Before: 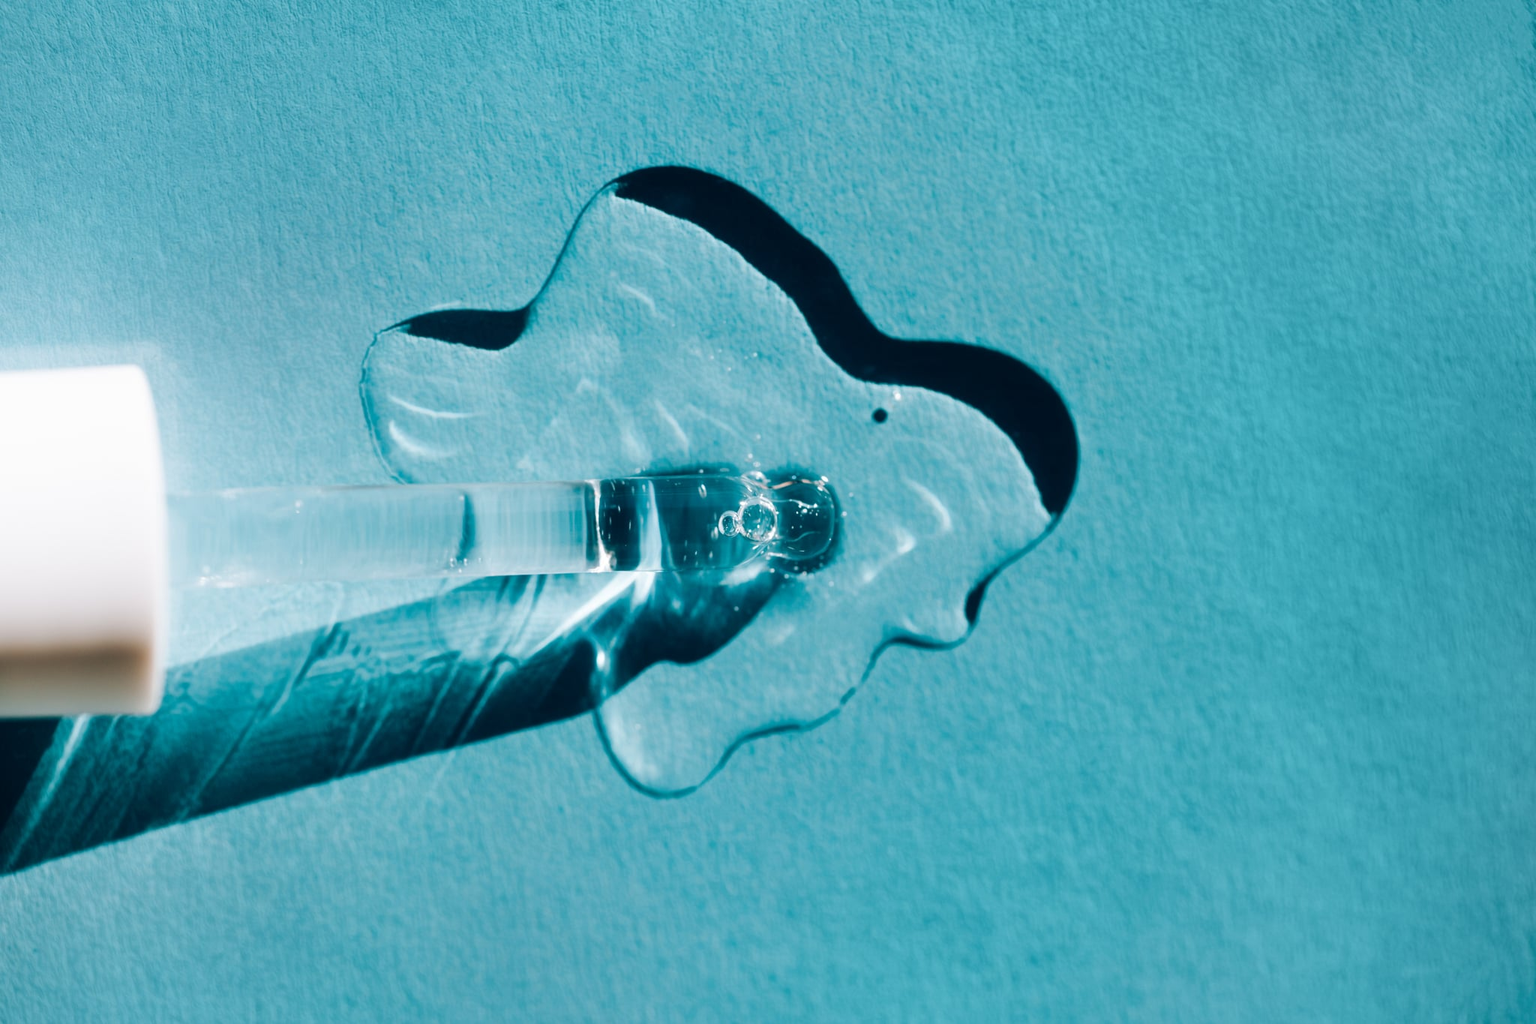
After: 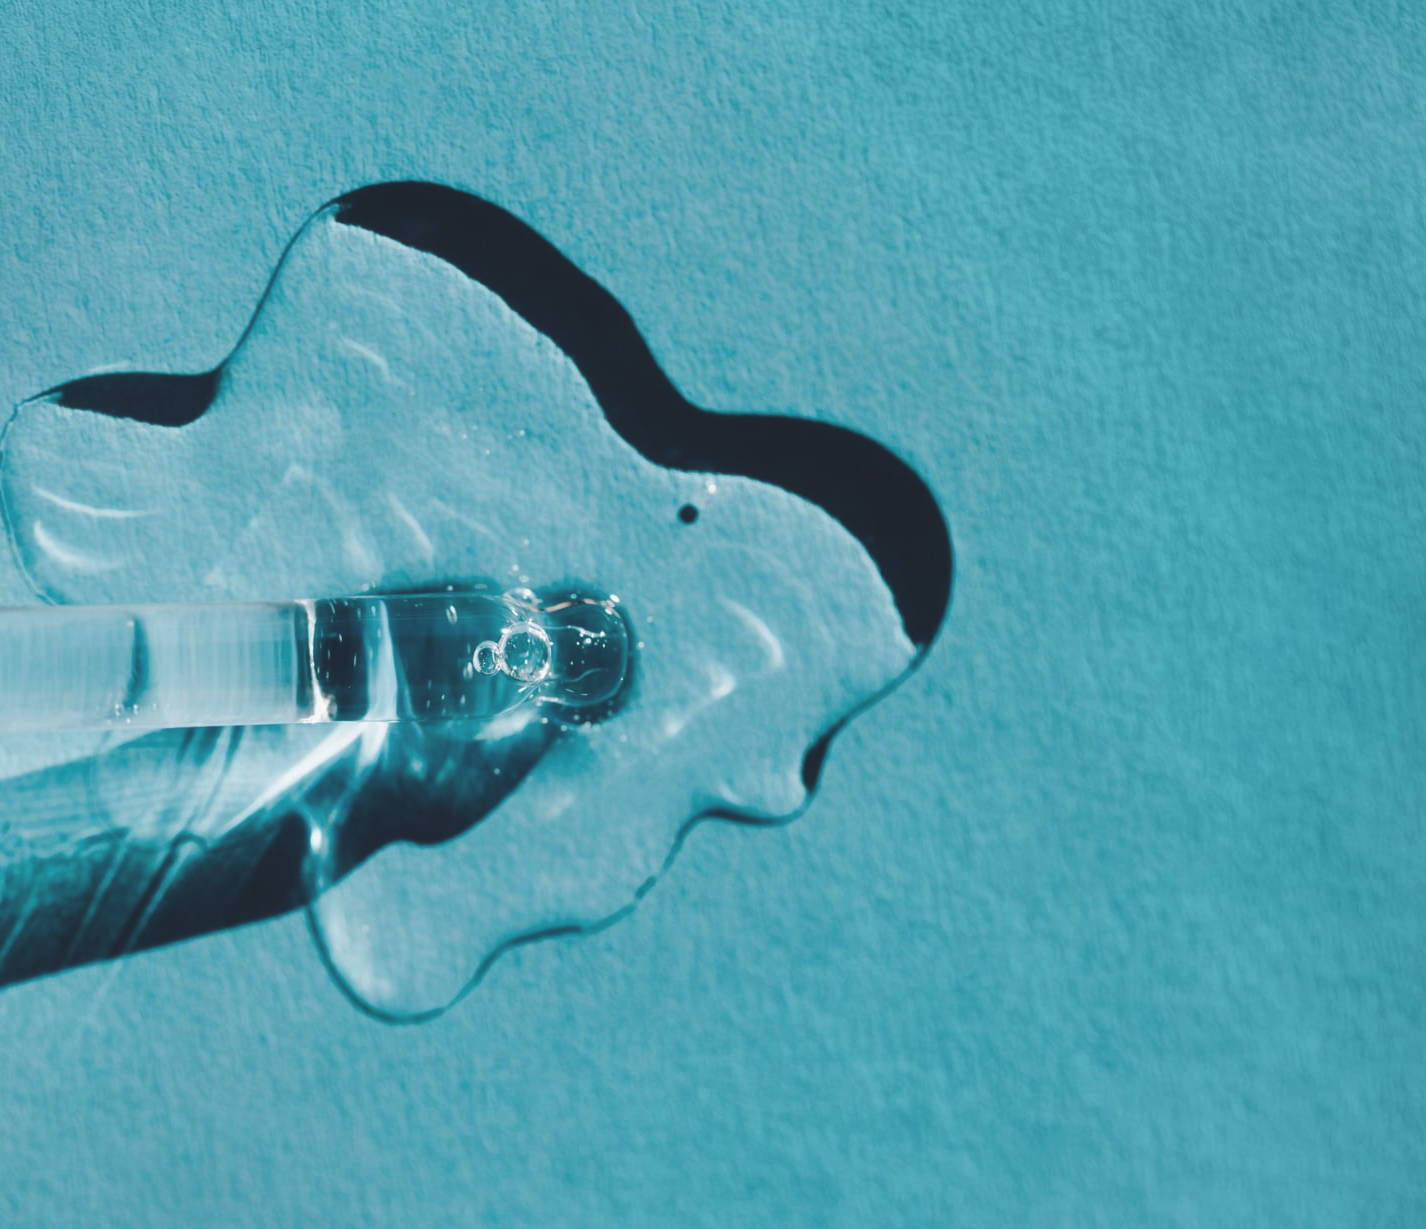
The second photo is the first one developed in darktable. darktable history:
tone equalizer: edges refinement/feathering 500, mask exposure compensation -1.57 EV, preserve details no
local contrast: mode bilateral grid, contrast 20, coarseness 50, detail 103%, midtone range 0.2
exposure: black level correction -0.015, exposure -0.13 EV, compensate highlight preservation false
crop and rotate: left 23.71%, top 2.97%, right 6.655%, bottom 6.937%
